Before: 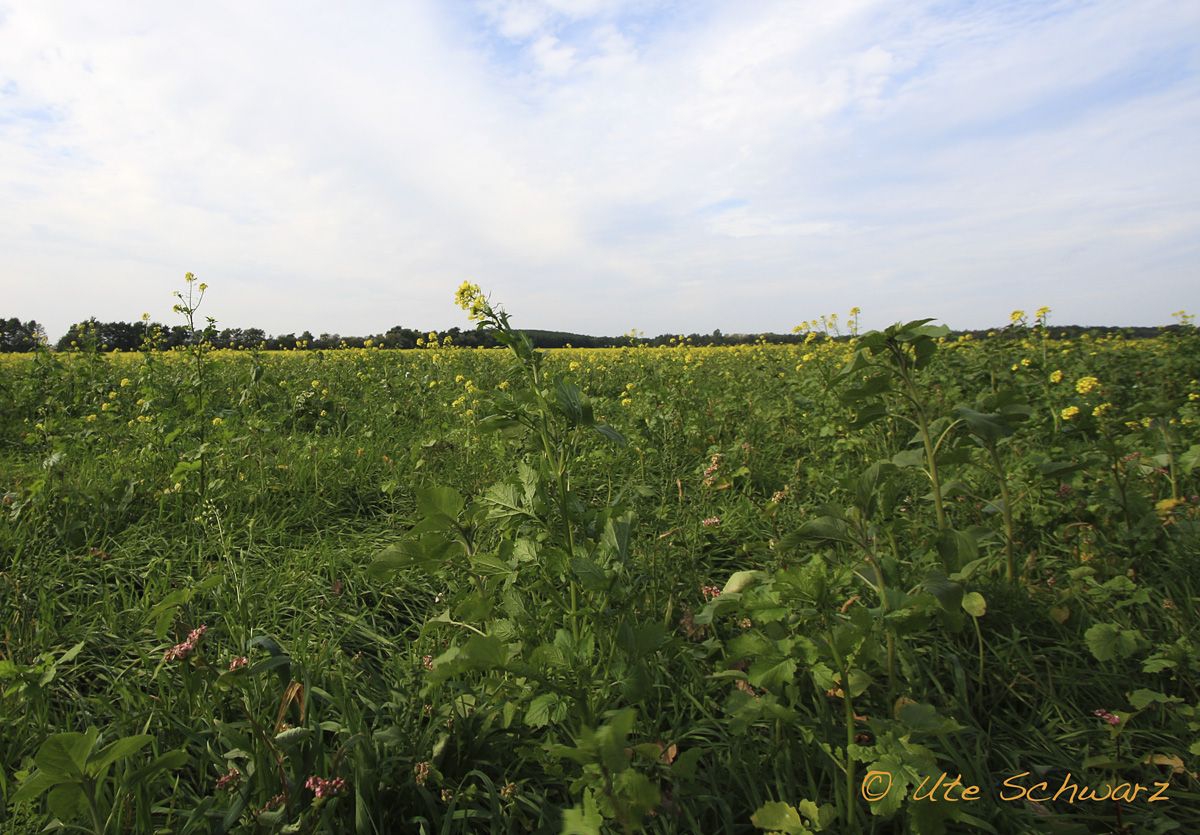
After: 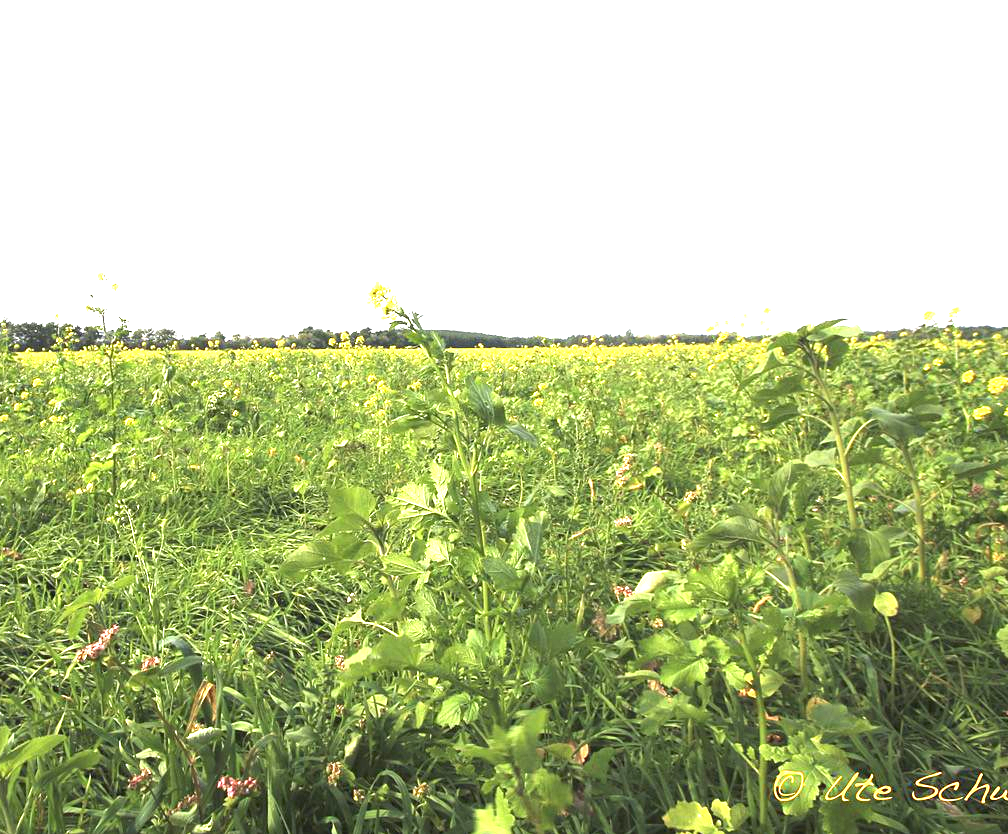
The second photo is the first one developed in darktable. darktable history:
exposure: black level correction 0, exposure 2.396 EV, compensate highlight preservation false
crop: left 7.383%, right 7.85%
